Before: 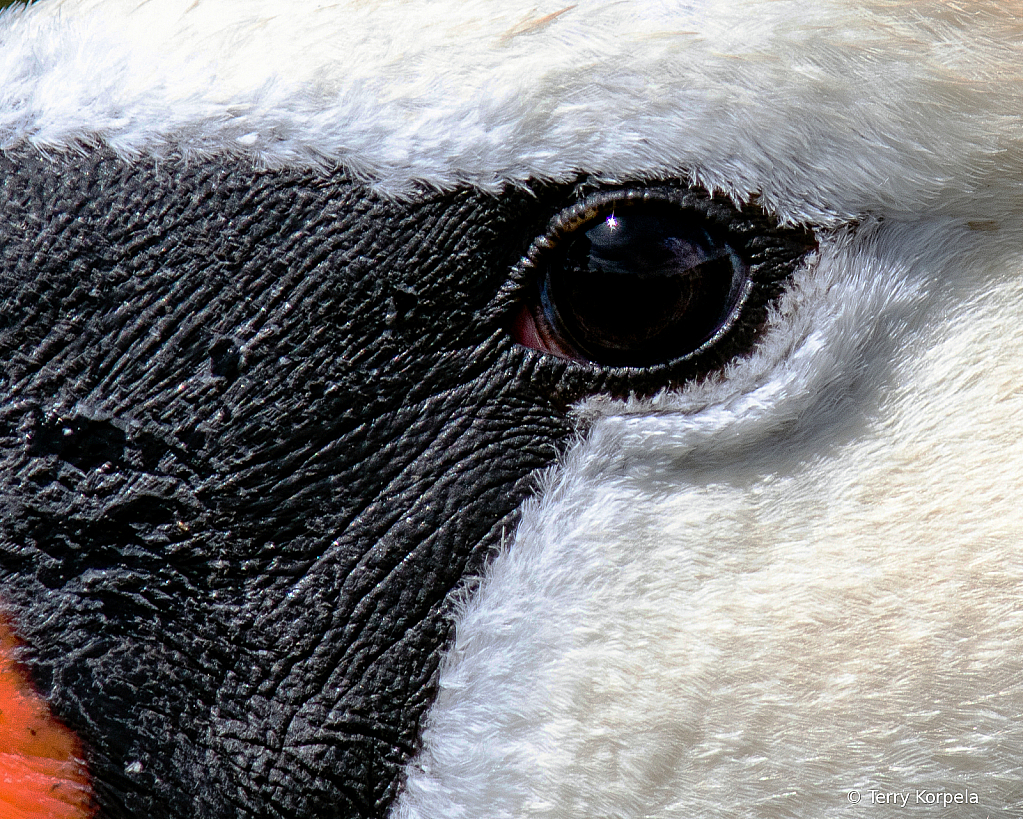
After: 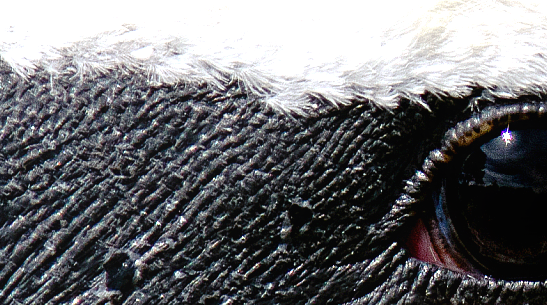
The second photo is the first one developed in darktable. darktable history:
crop: left 10.264%, top 10.617%, right 36.193%, bottom 52.088%
contrast equalizer: y [[0.6 ×6], [0.55 ×6], [0 ×6], [0 ×6], [0 ×6]], mix -0.306
color balance rgb: highlights gain › chroma 2.99%, highlights gain › hue 78.26°, perceptual saturation grading › global saturation -2.295%, perceptual saturation grading › highlights -7.935%, perceptual saturation grading › mid-tones 7.56%, perceptual saturation grading › shadows 5.08%, global vibrance 0.749%
exposure: black level correction 0, exposure 1 EV, compensate highlight preservation false
